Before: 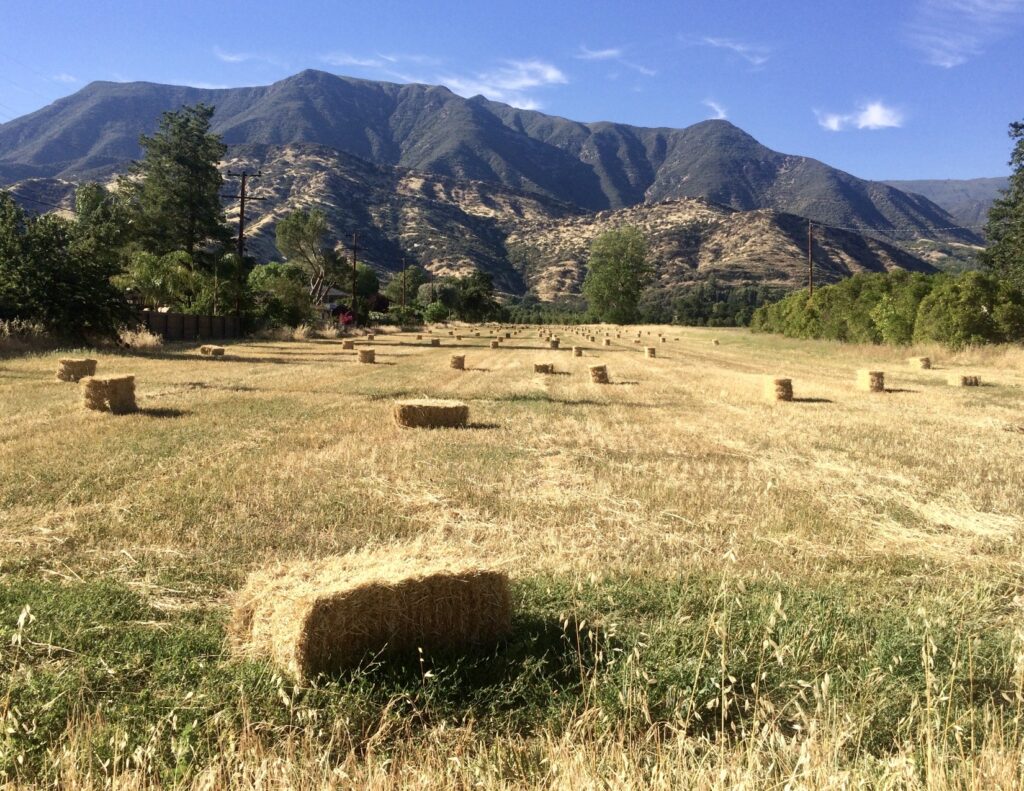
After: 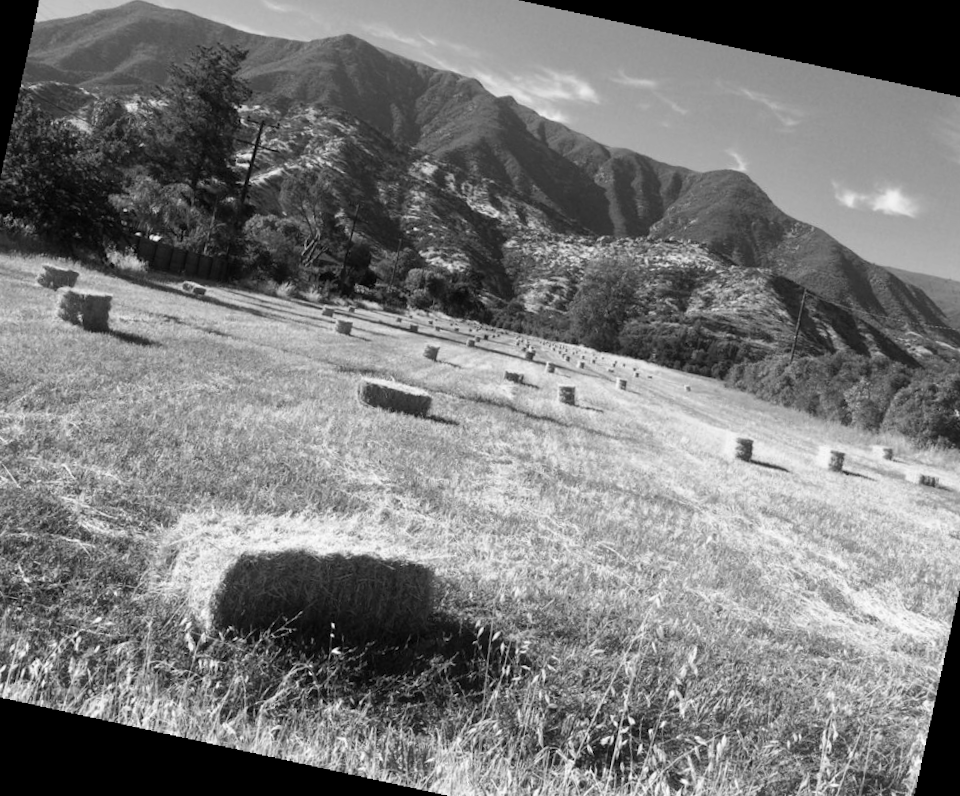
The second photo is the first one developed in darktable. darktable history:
crop and rotate: angle -3.27°, left 5.211%, top 5.211%, right 4.607%, bottom 4.607%
monochrome: a 16.01, b -2.65, highlights 0.52
rotate and perspective: rotation 9.12°, automatic cropping off
